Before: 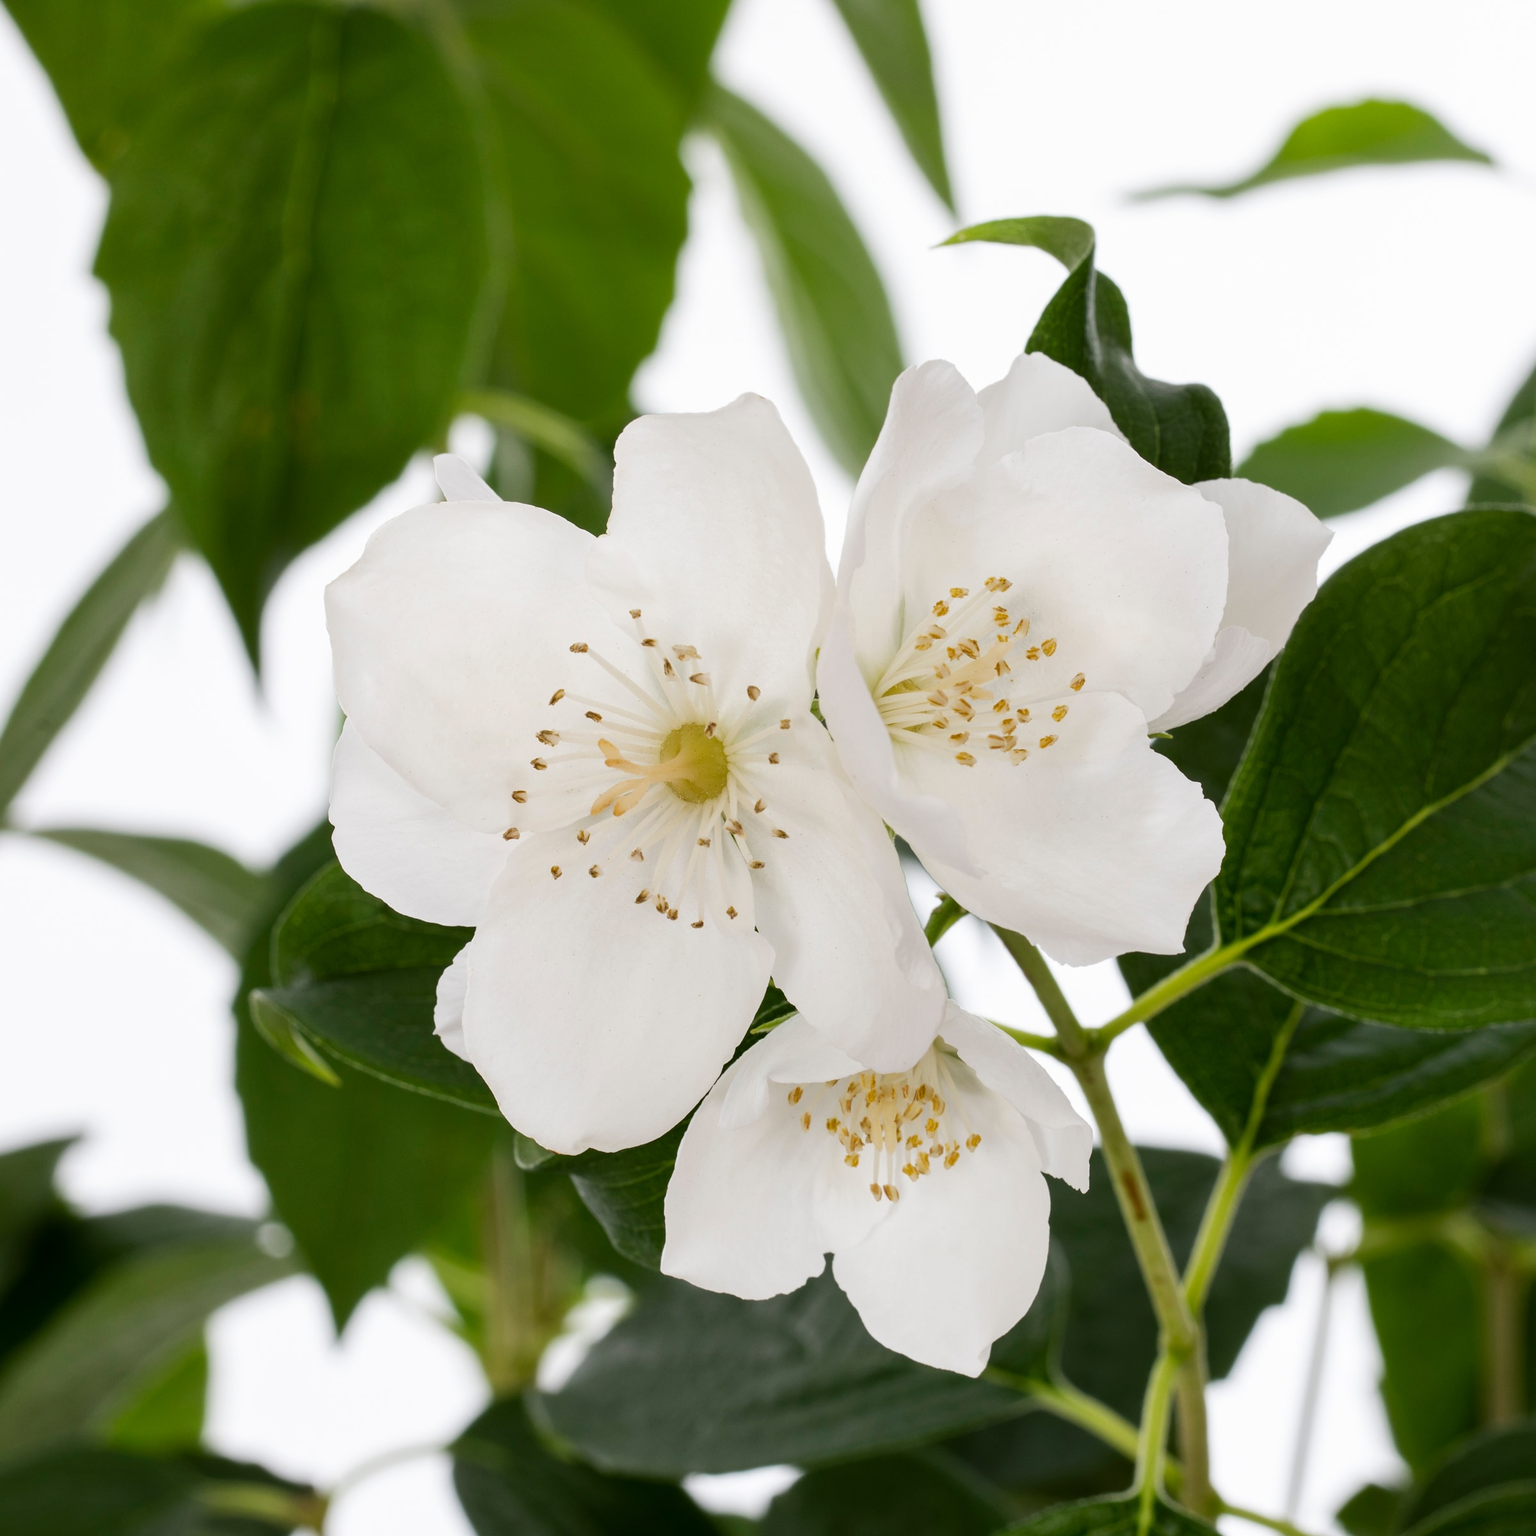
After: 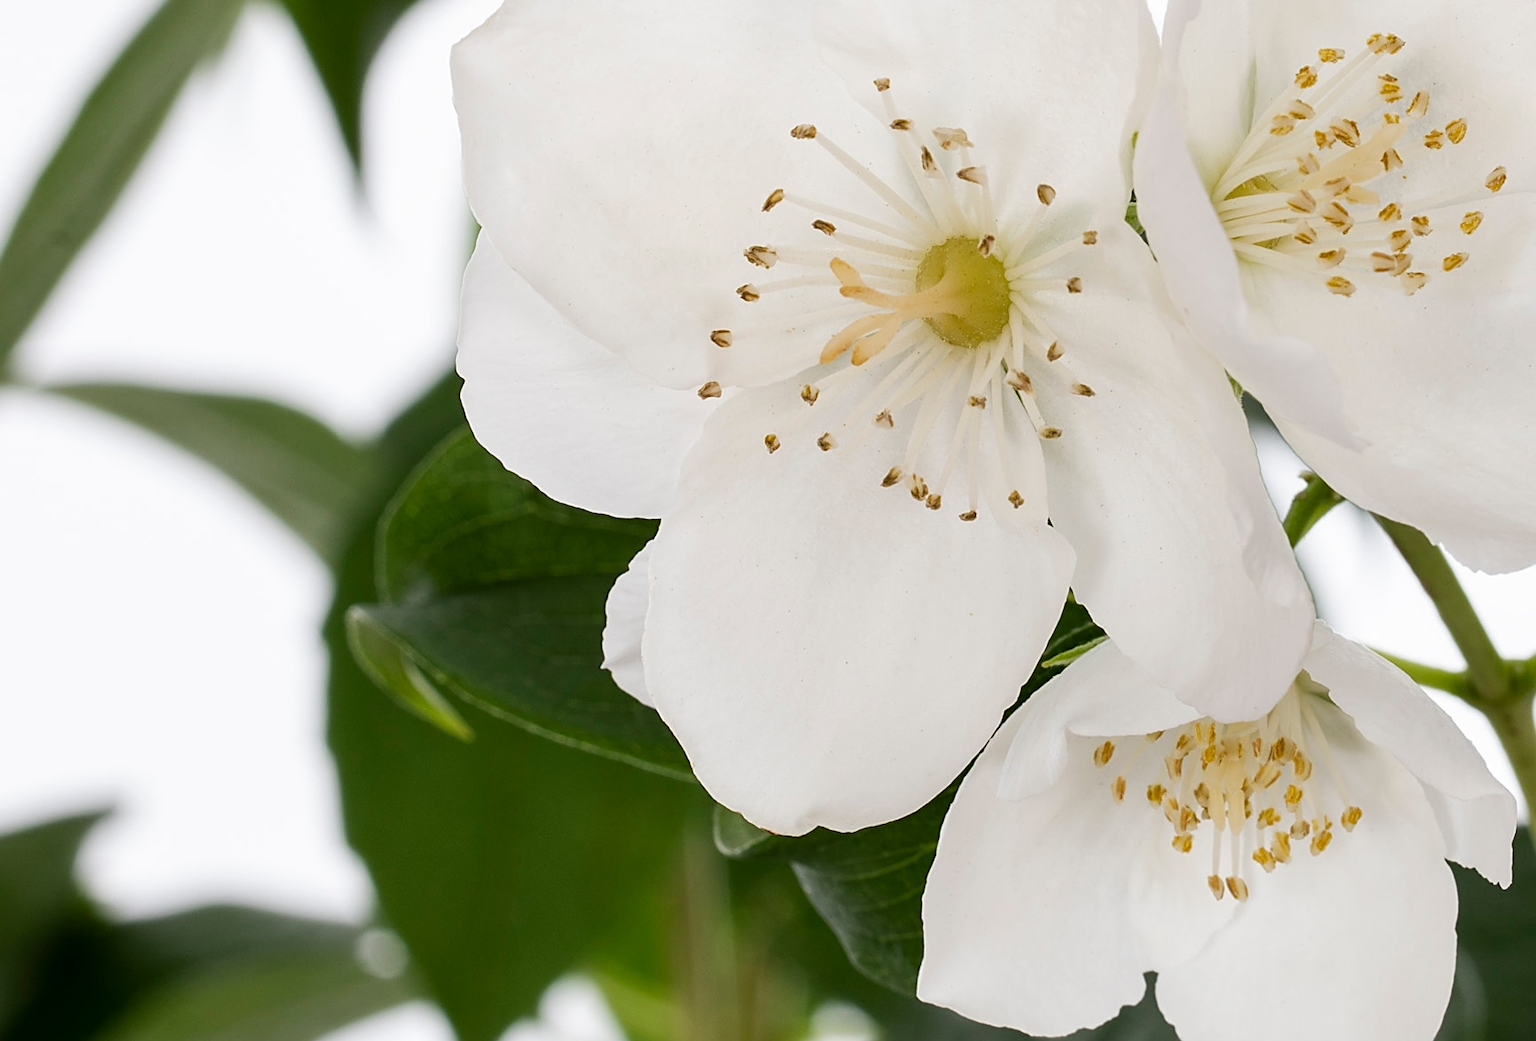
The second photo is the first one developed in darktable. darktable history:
sharpen: on, module defaults
crop: top 36.001%, right 27.922%, bottom 15.139%
